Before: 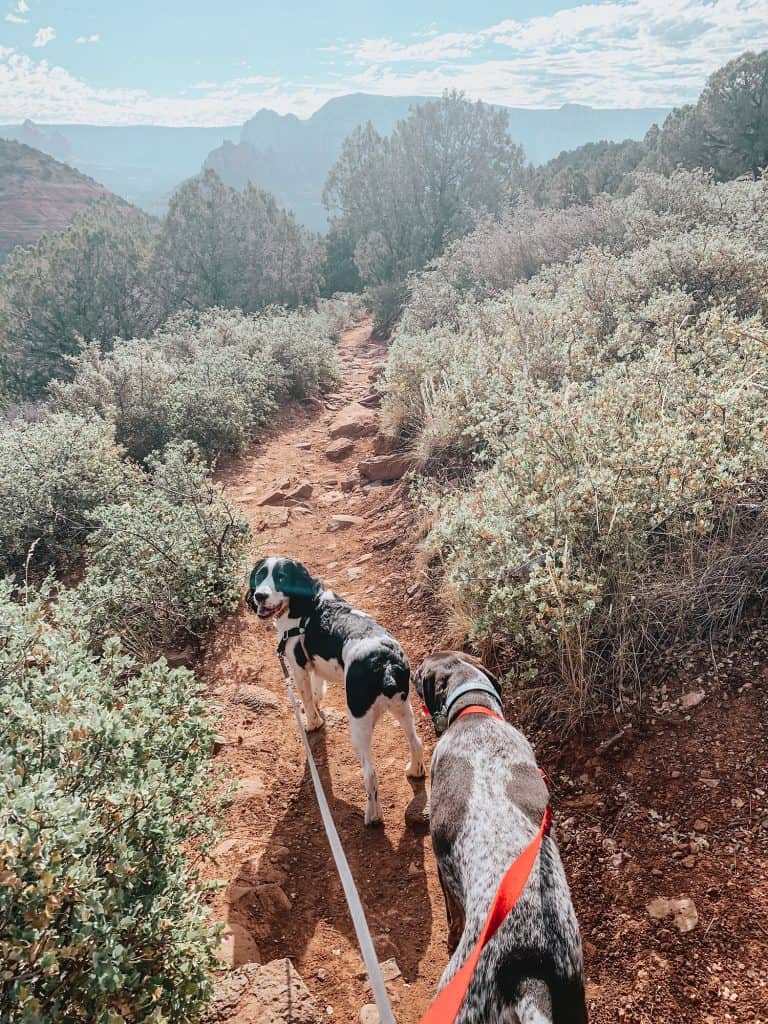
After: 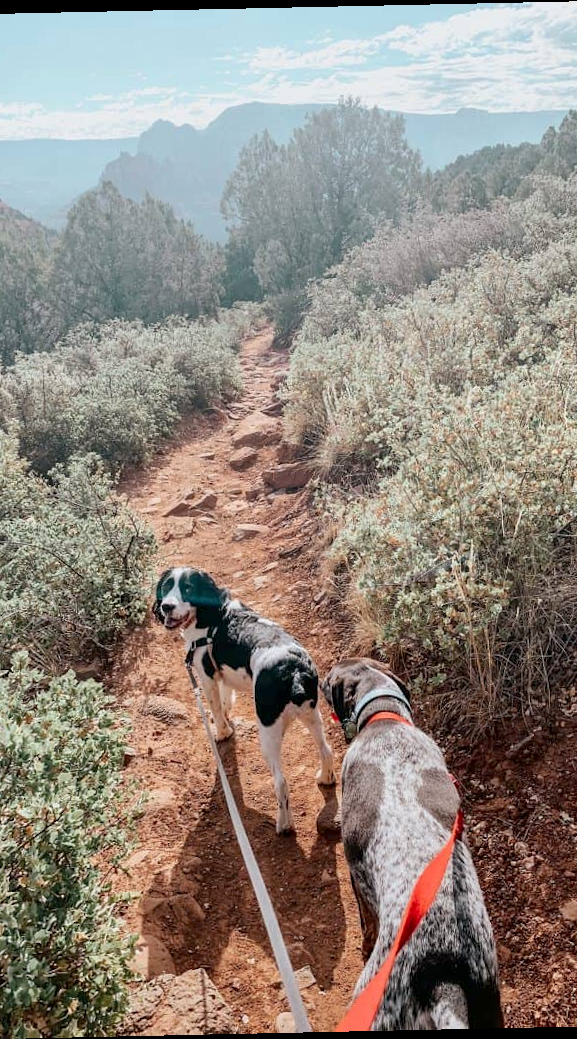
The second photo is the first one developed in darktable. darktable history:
rotate and perspective: rotation -1.24°, automatic cropping off
exposure: black level correction 0.005, exposure 0.014 EV, compensate highlight preservation false
crop: left 13.443%, right 13.31%
